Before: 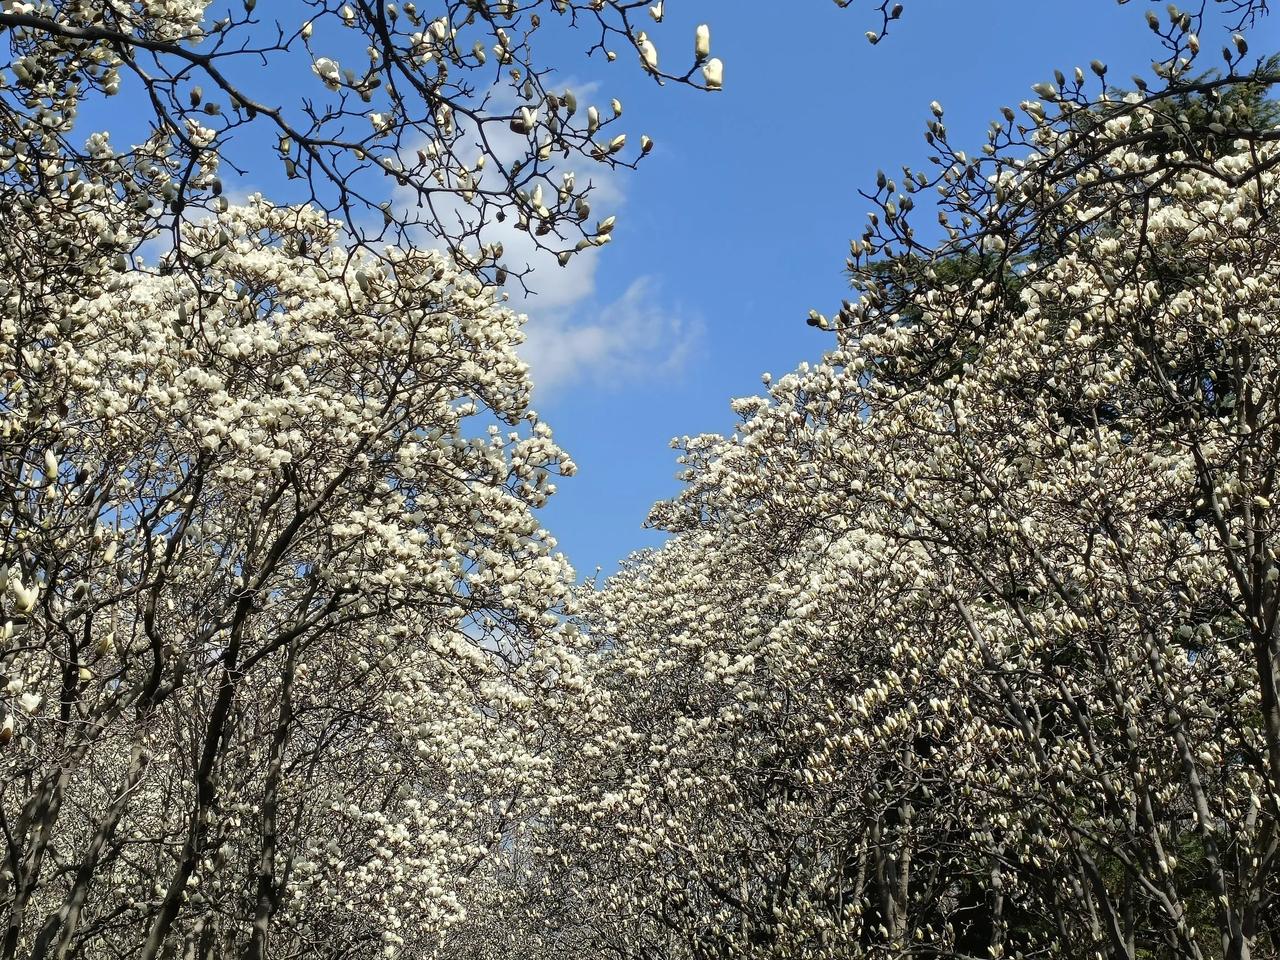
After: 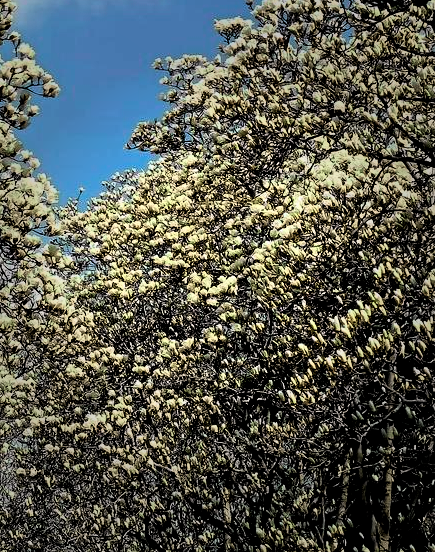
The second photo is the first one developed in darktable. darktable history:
color balance rgb: perceptual saturation grading › global saturation 30.71%
vignetting: fall-off start 39%, fall-off radius 40.76%, brightness -0.428, saturation -0.189
crop: left 40.408%, top 39.514%, right 25.54%, bottom 2.955%
tone curve: curves: ch0 [(0, 0.023) (0.137, 0.069) (0.249, 0.163) (0.487, 0.491) (0.778, 0.858) (0.896, 0.94) (1, 0.988)]; ch1 [(0, 0) (0.396, 0.369) (0.483, 0.459) (0.498, 0.5) (0.515, 0.517) (0.562, 0.6) (0.611, 0.667) (0.692, 0.744) (0.798, 0.863) (1, 1)]; ch2 [(0, 0) (0.426, 0.398) (0.483, 0.481) (0.503, 0.503) (0.526, 0.527) (0.549, 0.59) (0.62, 0.666) (0.705, 0.755) (0.985, 0.966)], color space Lab, independent channels, preserve colors none
local contrast: mode bilateral grid, contrast 20, coarseness 99, detail 150%, midtone range 0.2
levels: levels [0.116, 0.574, 1]
